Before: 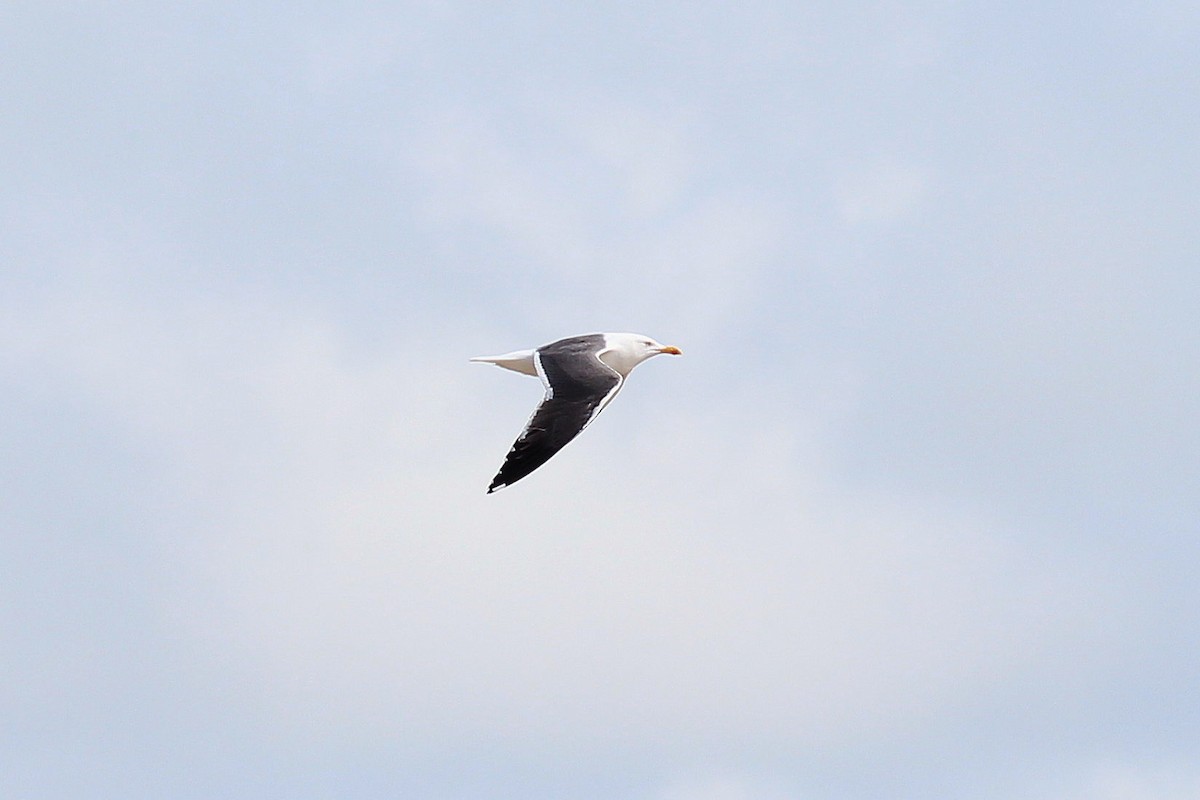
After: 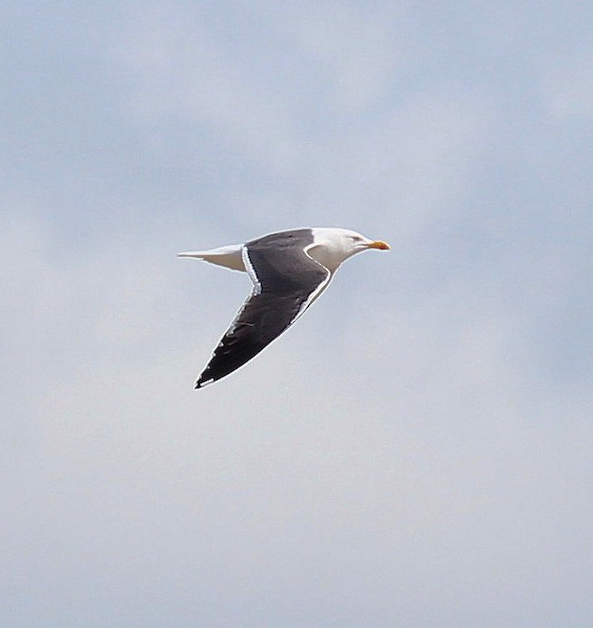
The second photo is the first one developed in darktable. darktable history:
shadows and highlights: on, module defaults
crop and rotate: angle 0.02°, left 24.353%, top 13.219%, right 26.156%, bottom 8.224%
